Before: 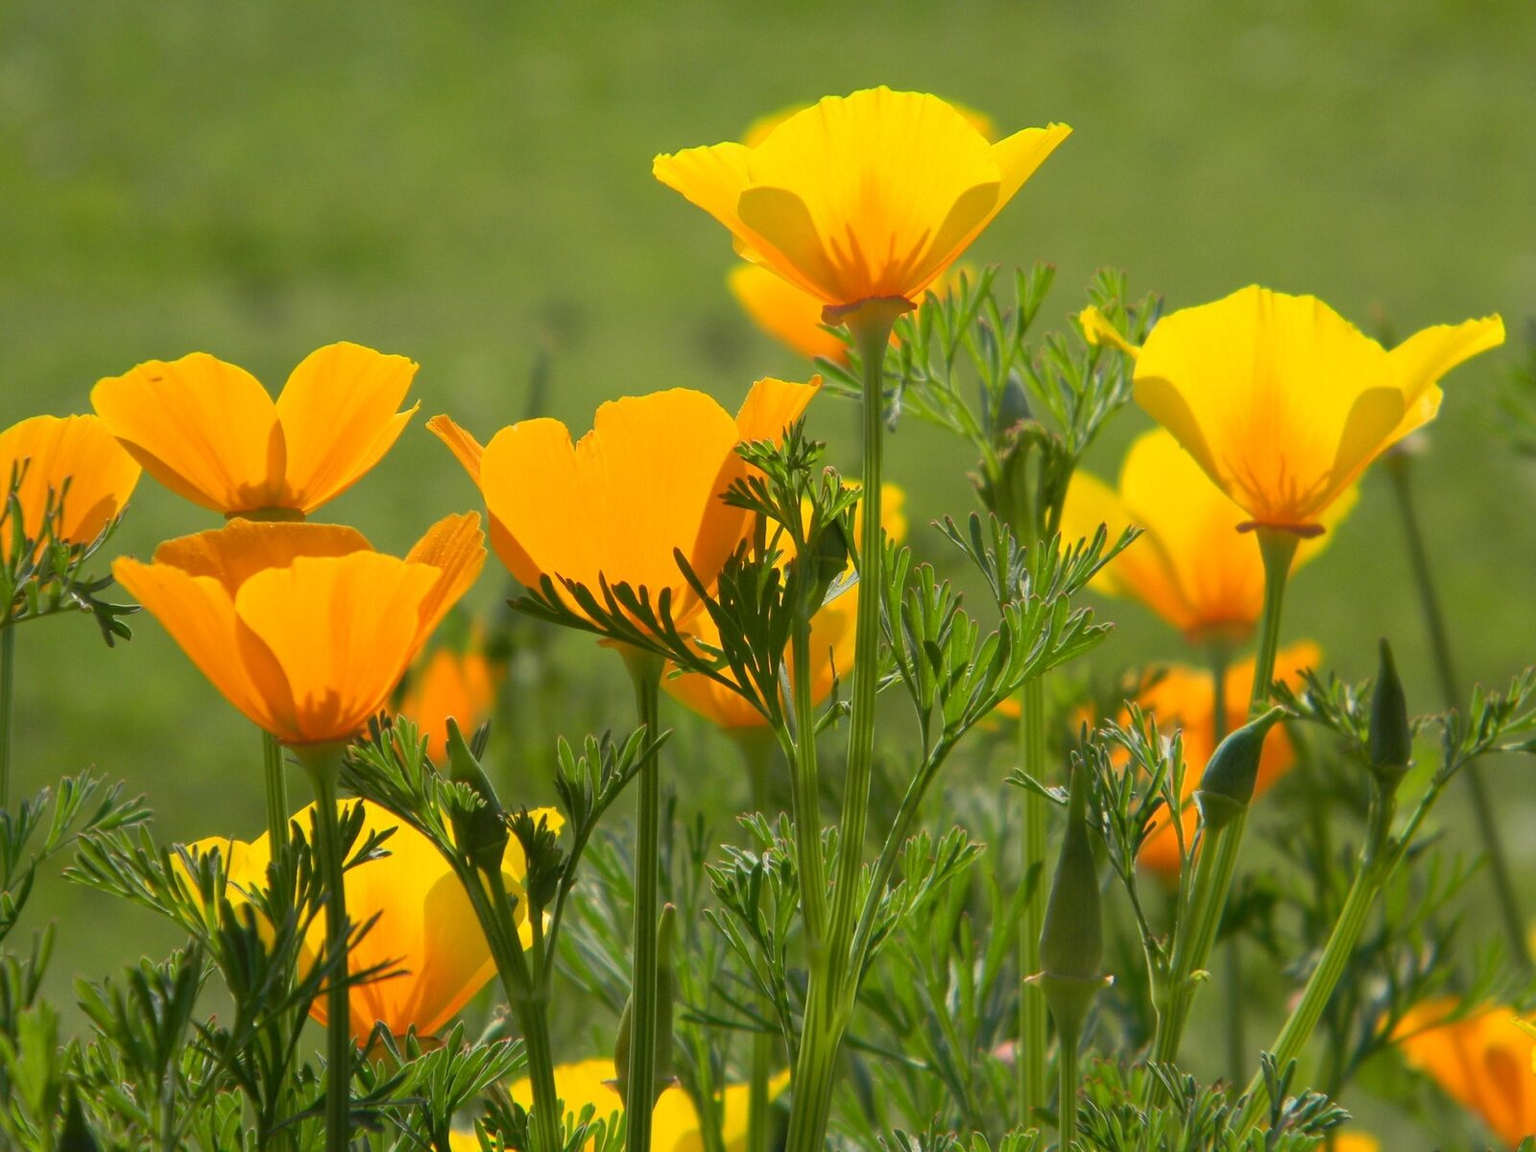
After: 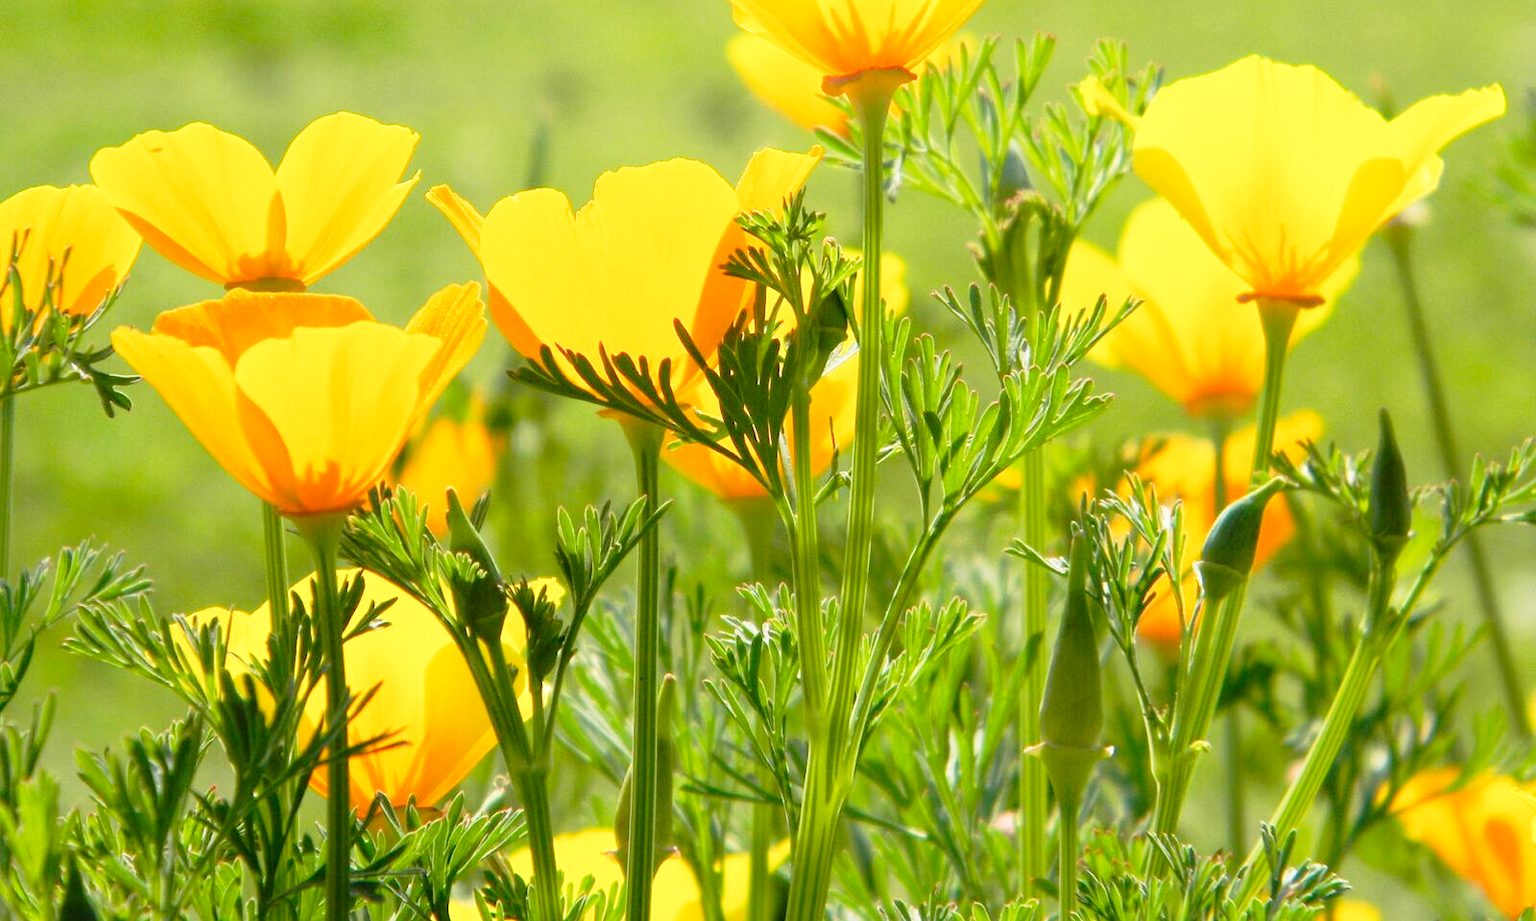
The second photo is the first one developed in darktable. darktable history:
crop and rotate: top 19.998%
base curve: curves: ch0 [(0, 0) (0.012, 0.01) (0.073, 0.168) (0.31, 0.711) (0.645, 0.957) (1, 1)], preserve colors none
